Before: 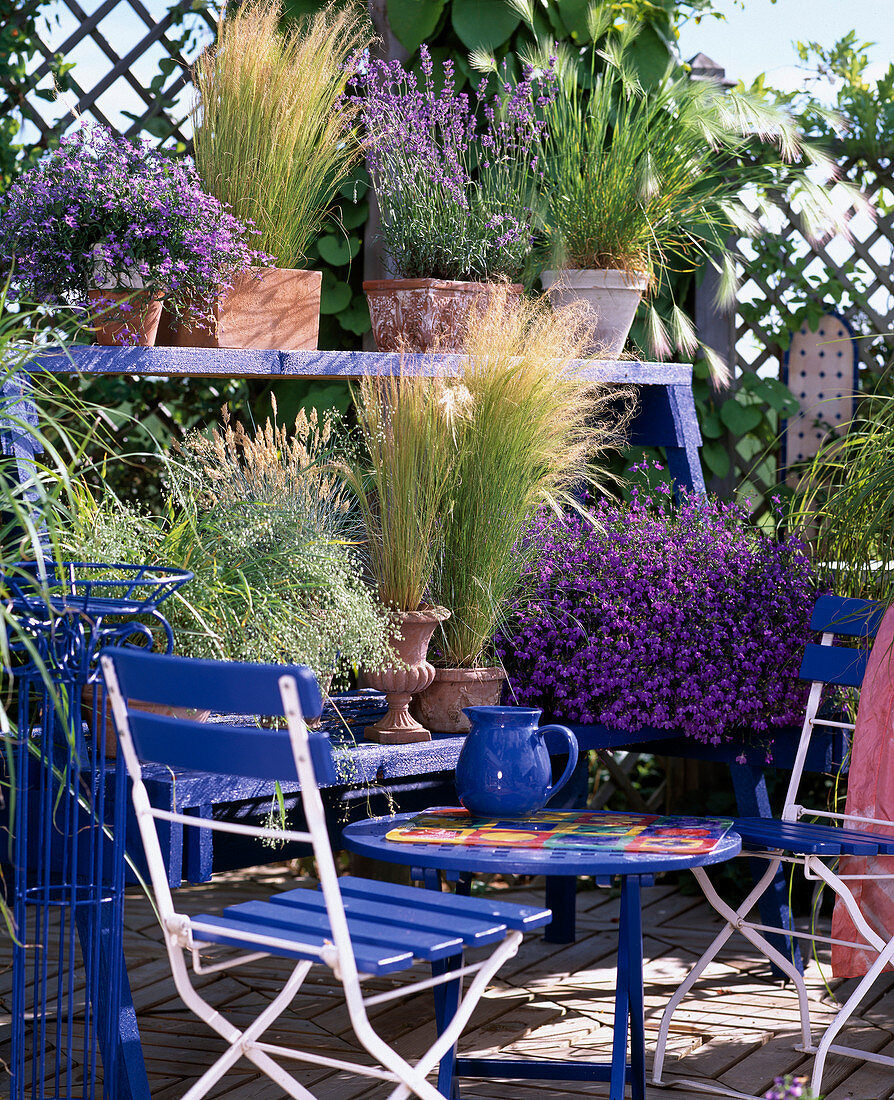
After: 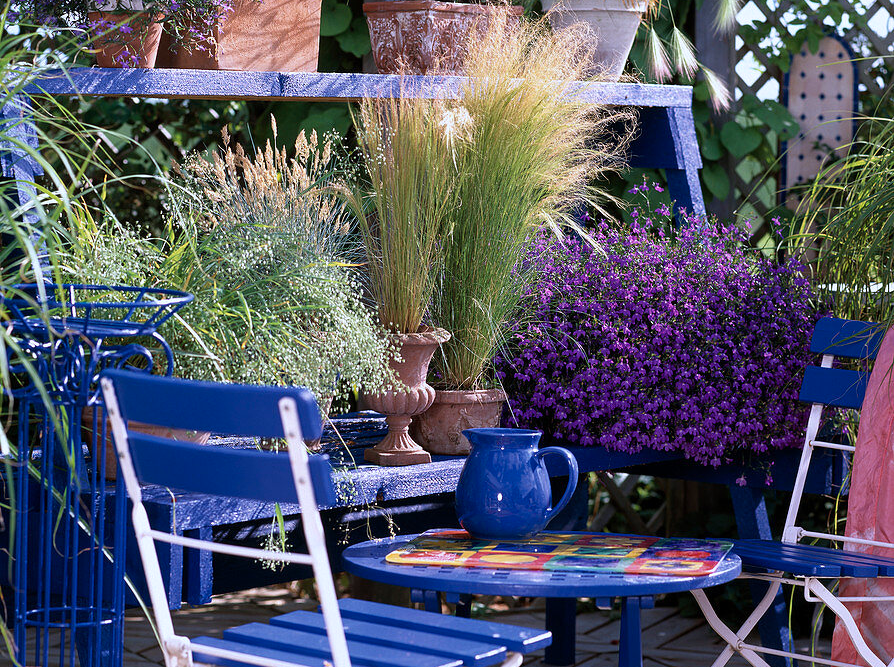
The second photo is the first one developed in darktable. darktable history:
color correction: highlights a* -0.772, highlights b* -8.92
crop and rotate: top 25.357%, bottom 13.942%
